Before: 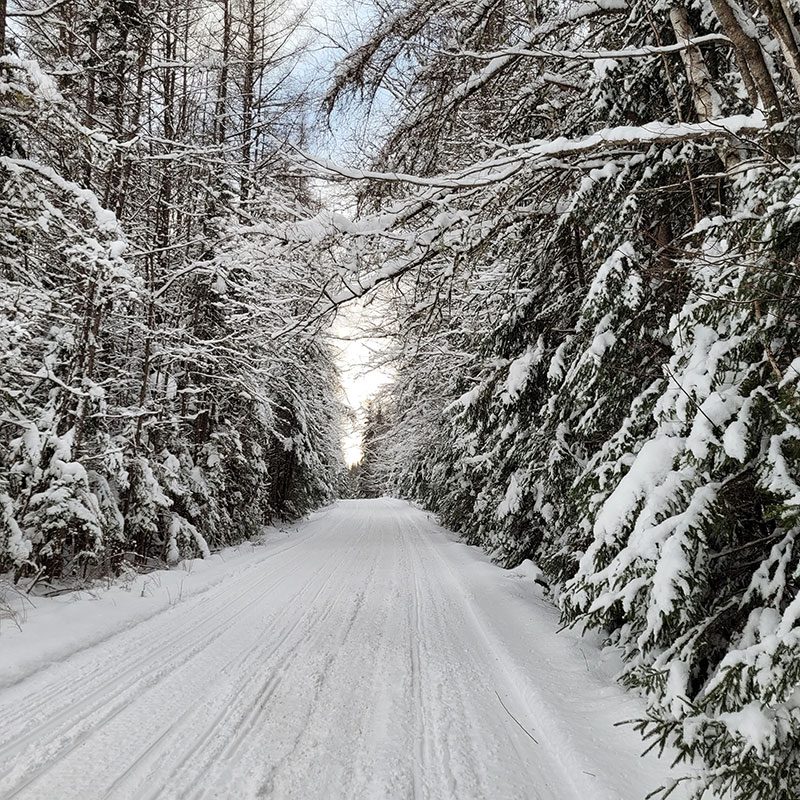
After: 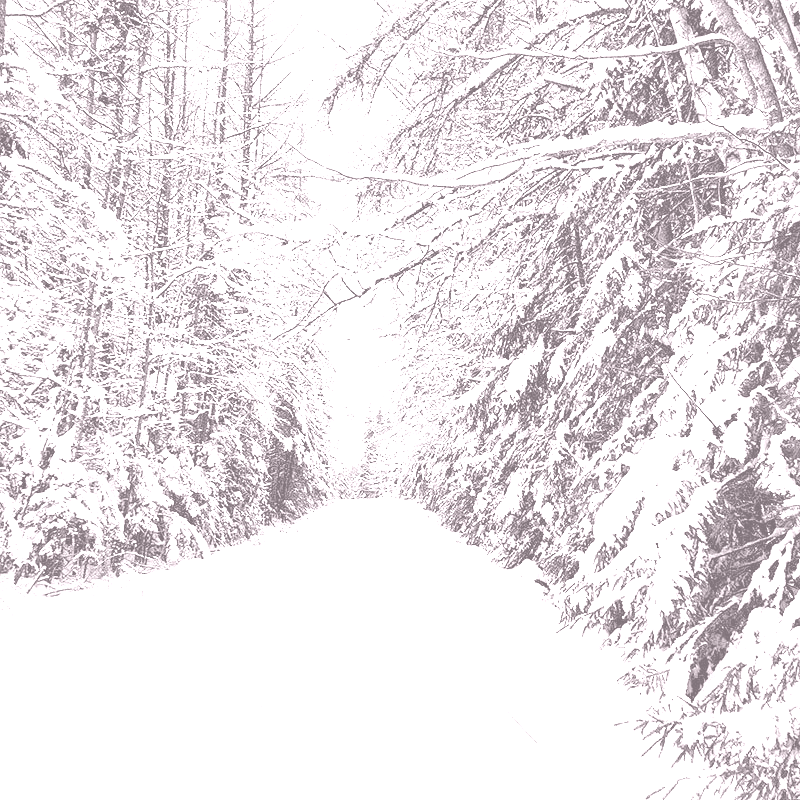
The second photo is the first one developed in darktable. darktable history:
exposure: black level correction 0.001, exposure 0.955 EV, compensate exposure bias true, compensate highlight preservation false
colorize: hue 25.2°, saturation 83%, source mix 82%, lightness 79%, version 1
white balance: red 1.009, blue 1.027
